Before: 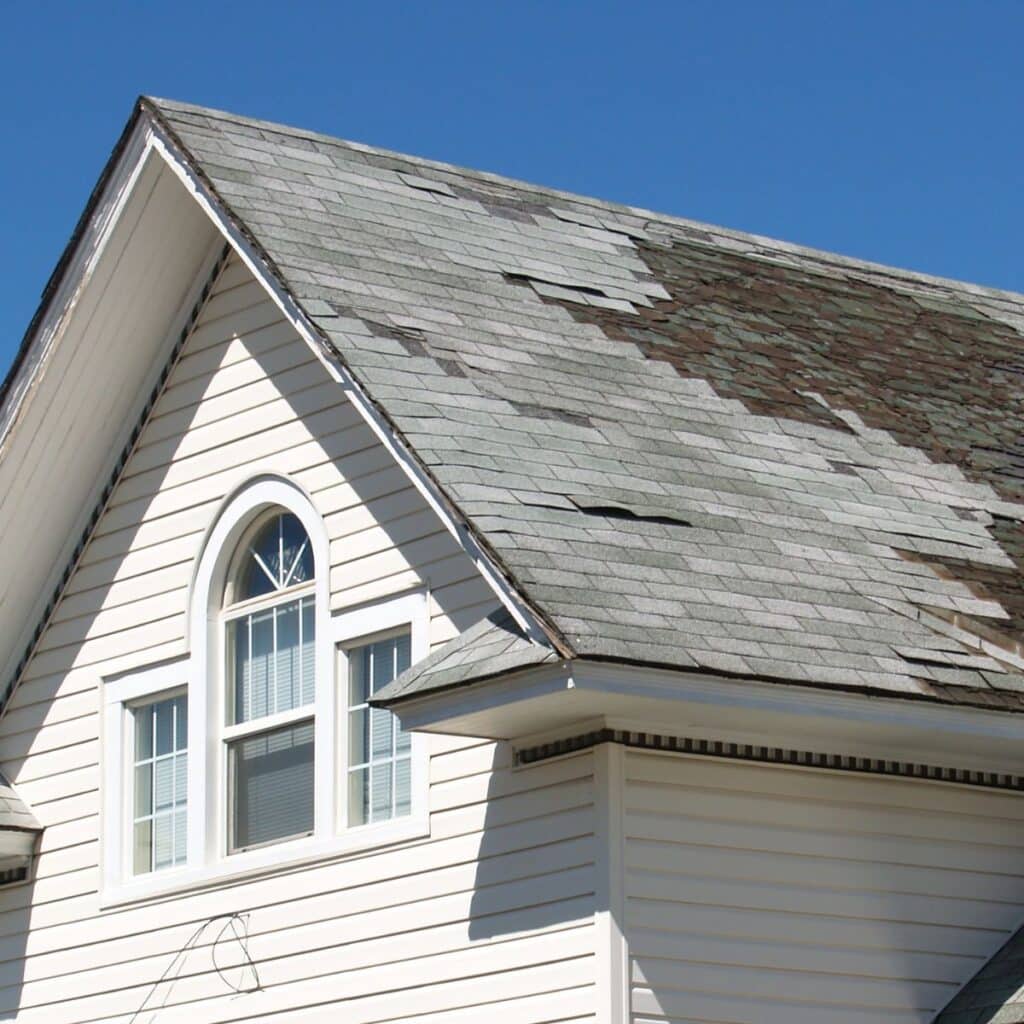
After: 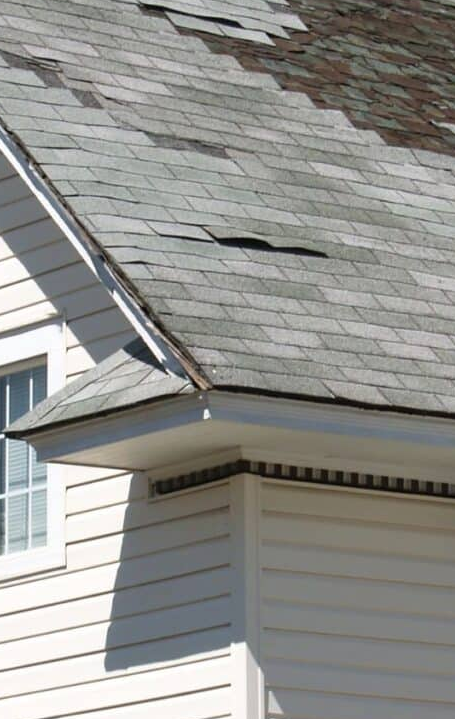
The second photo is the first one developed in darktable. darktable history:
crop: left 35.547%, top 26.319%, right 19.957%, bottom 3.458%
